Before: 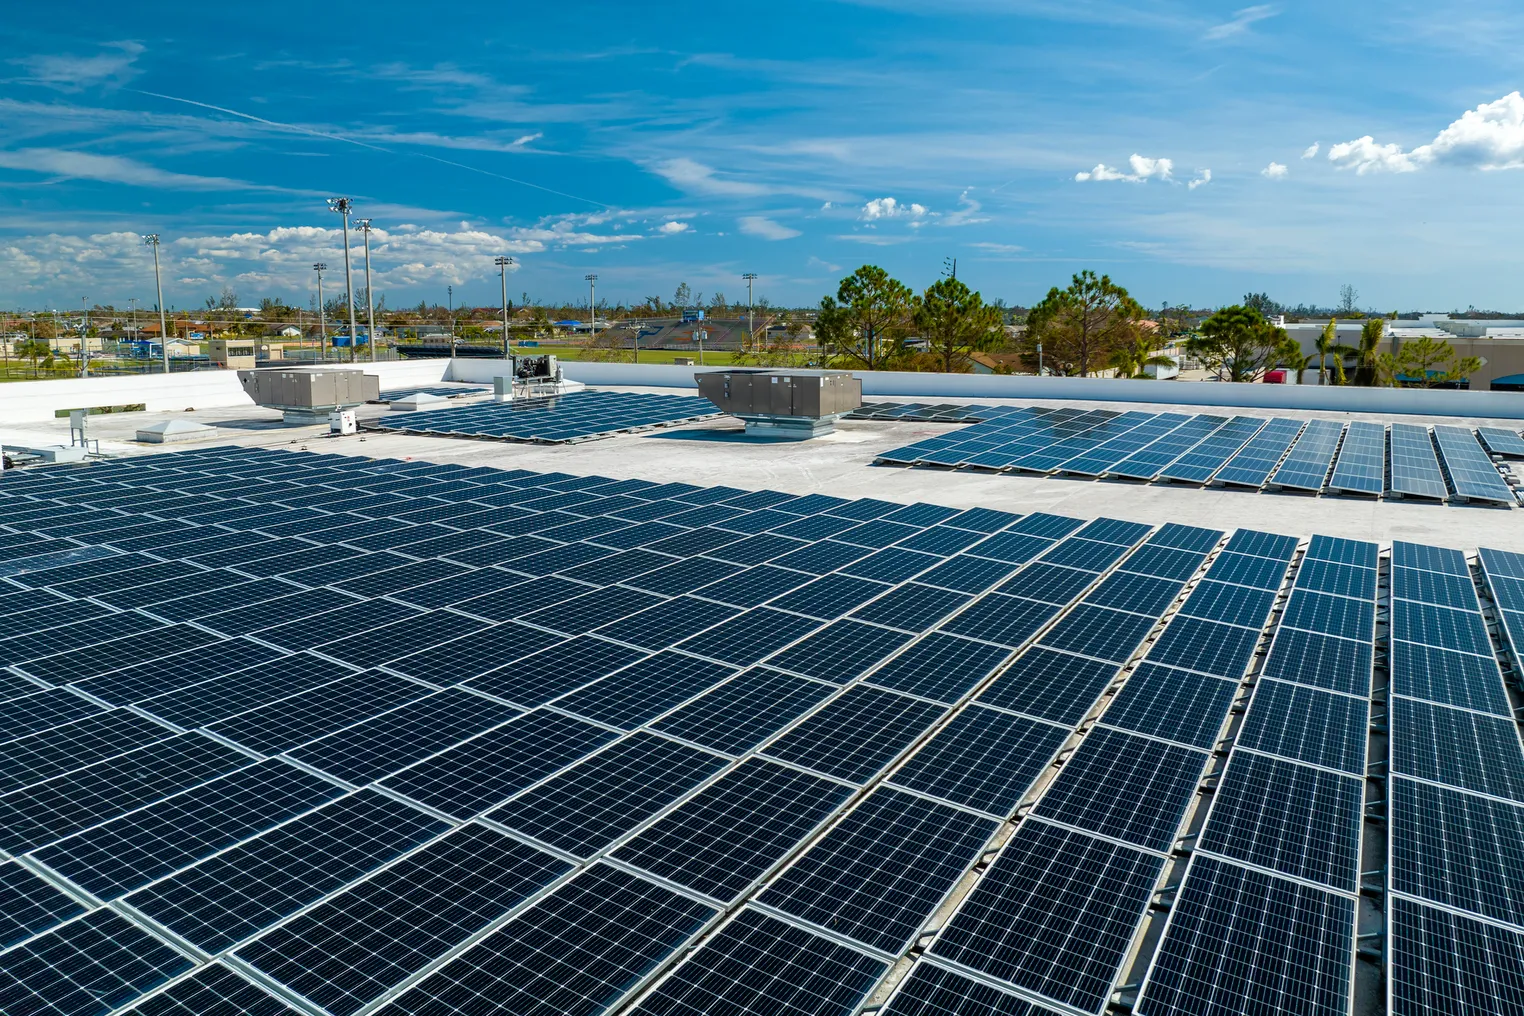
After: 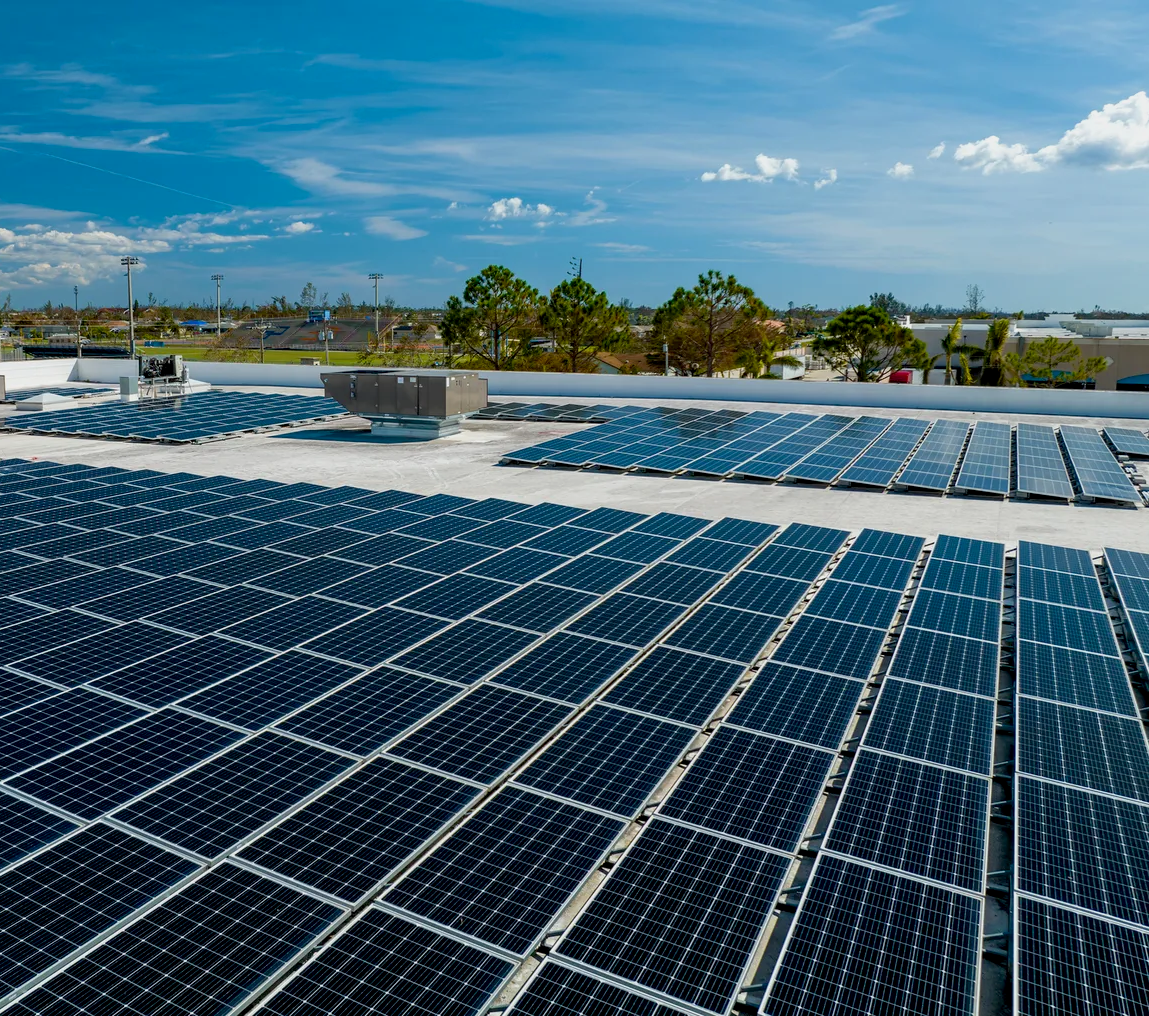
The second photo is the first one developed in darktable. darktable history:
exposure: black level correction 0.006, exposure -0.226 EV, compensate highlight preservation false
crop and rotate: left 24.6%
